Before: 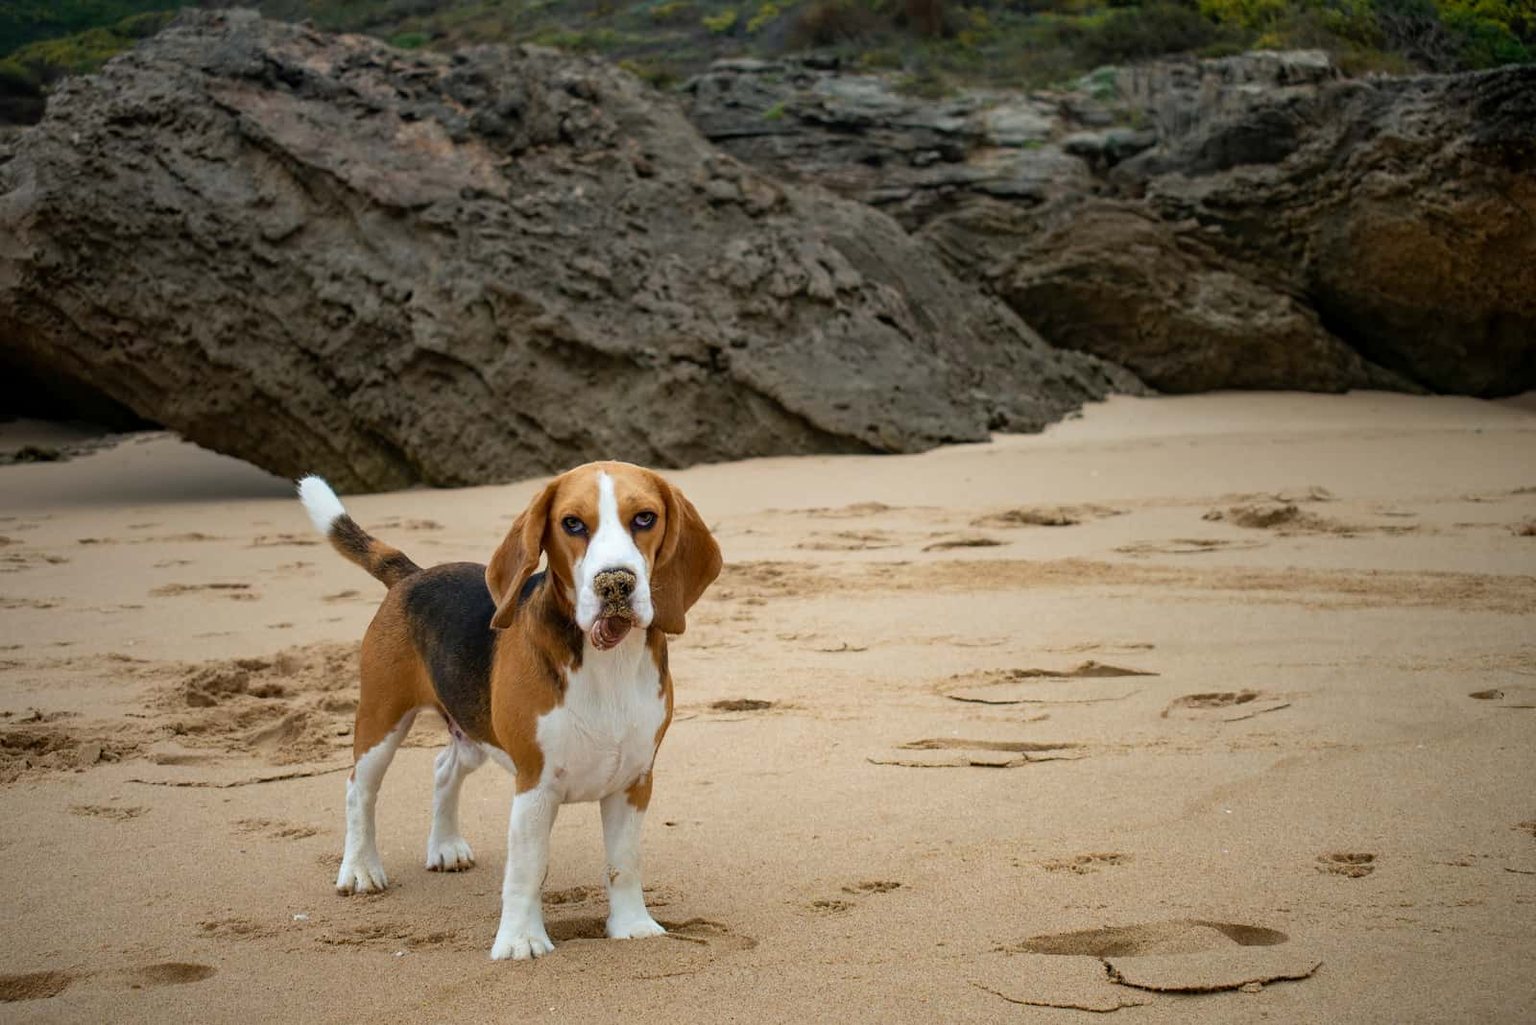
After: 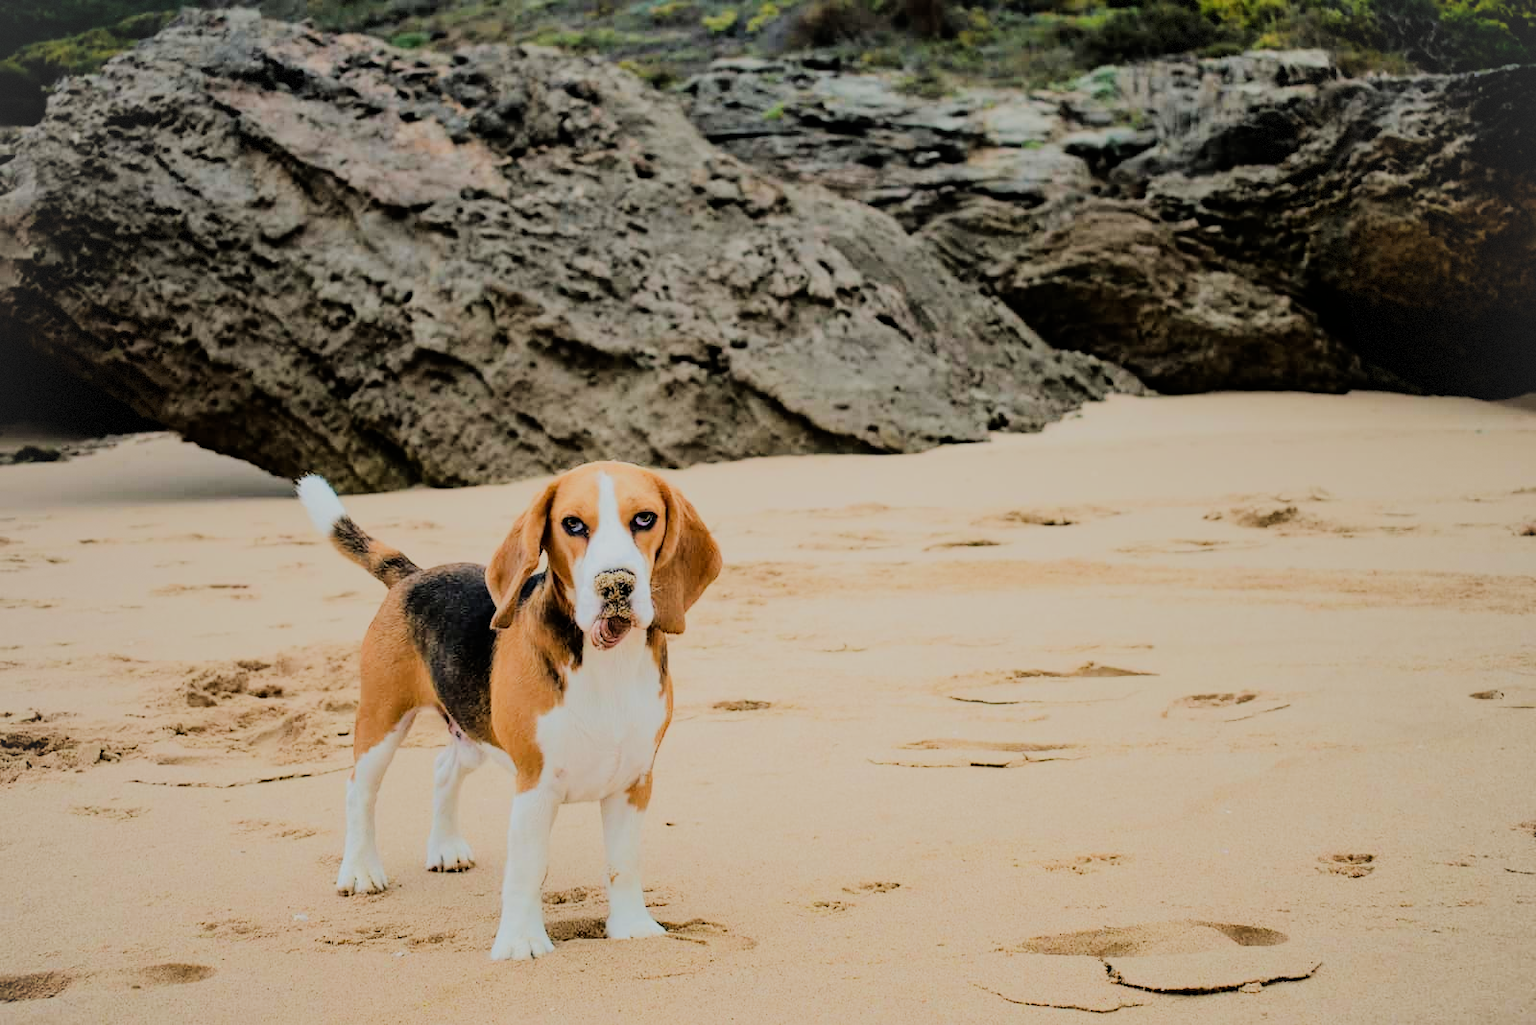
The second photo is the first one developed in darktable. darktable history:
filmic rgb: black relative exposure -6.94 EV, white relative exposure 5.67 EV, hardness 2.85
tone equalizer: -7 EV 0.151 EV, -6 EV 0.597 EV, -5 EV 1.13 EV, -4 EV 1.32 EV, -3 EV 1.13 EV, -2 EV 0.6 EV, -1 EV 0.152 EV, edges refinement/feathering 500, mask exposure compensation -1.57 EV, preserve details no
vignetting: fall-off radius 62.78%, brightness 0.035, saturation 0, dithering 8-bit output
